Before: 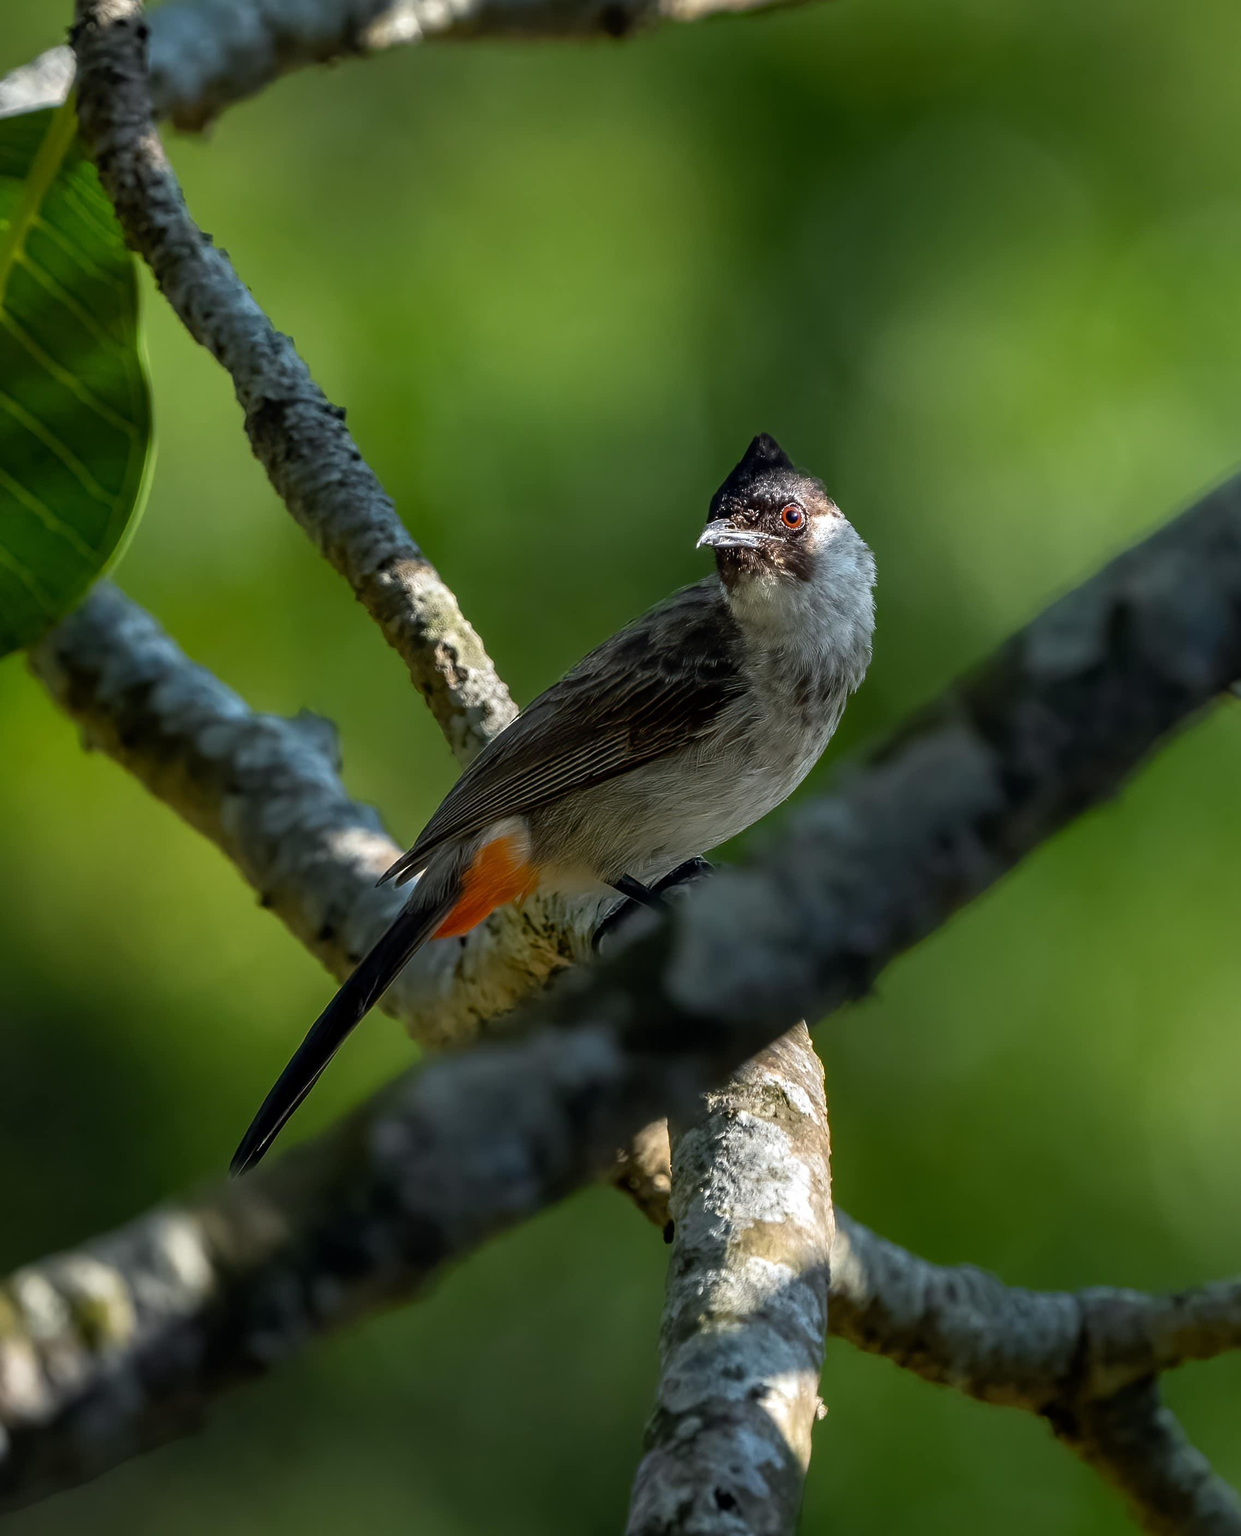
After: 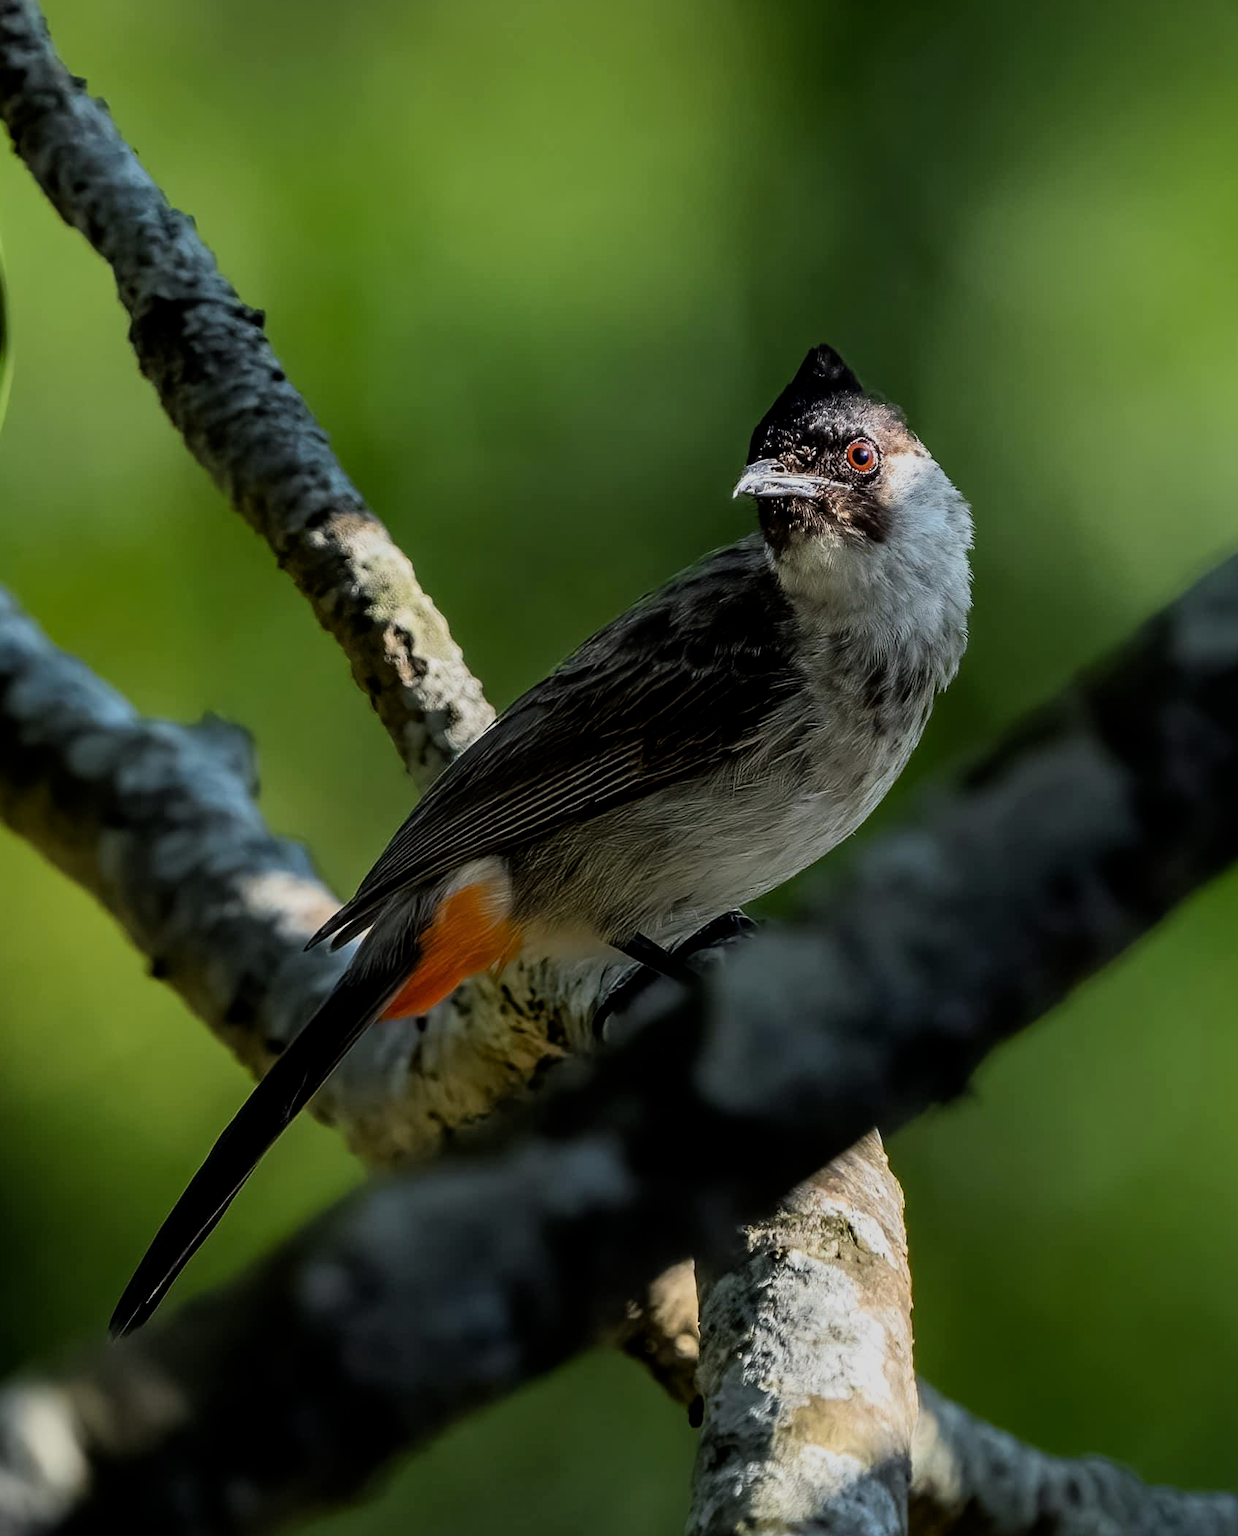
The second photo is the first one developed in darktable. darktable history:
filmic rgb: middle gray luminance 29.14%, black relative exposure -10.27 EV, white relative exposure 5.48 EV, threshold 3 EV, target black luminance 0%, hardness 3.92, latitude 1.57%, contrast 1.13, highlights saturation mix 4.26%, shadows ↔ highlights balance 15.25%, color science v6 (2022), enable highlight reconstruction true
crop and rotate: left 11.935%, top 11.46%, right 13.325%, bottom 13.68%
